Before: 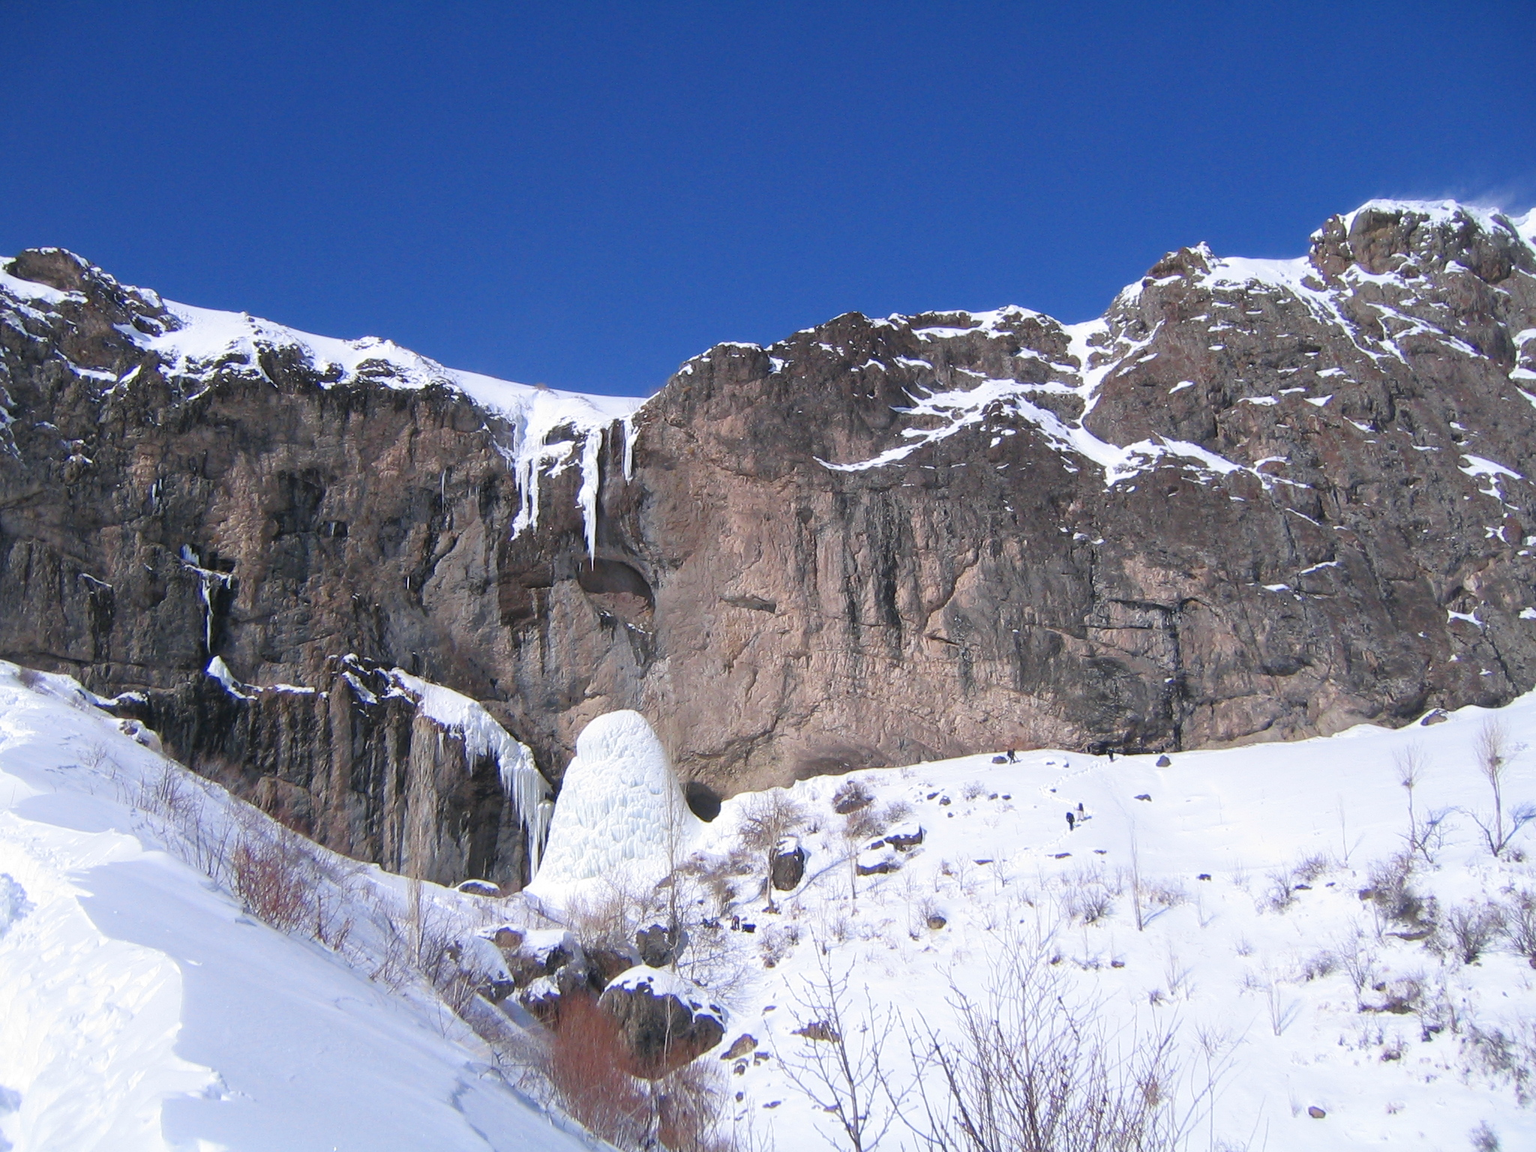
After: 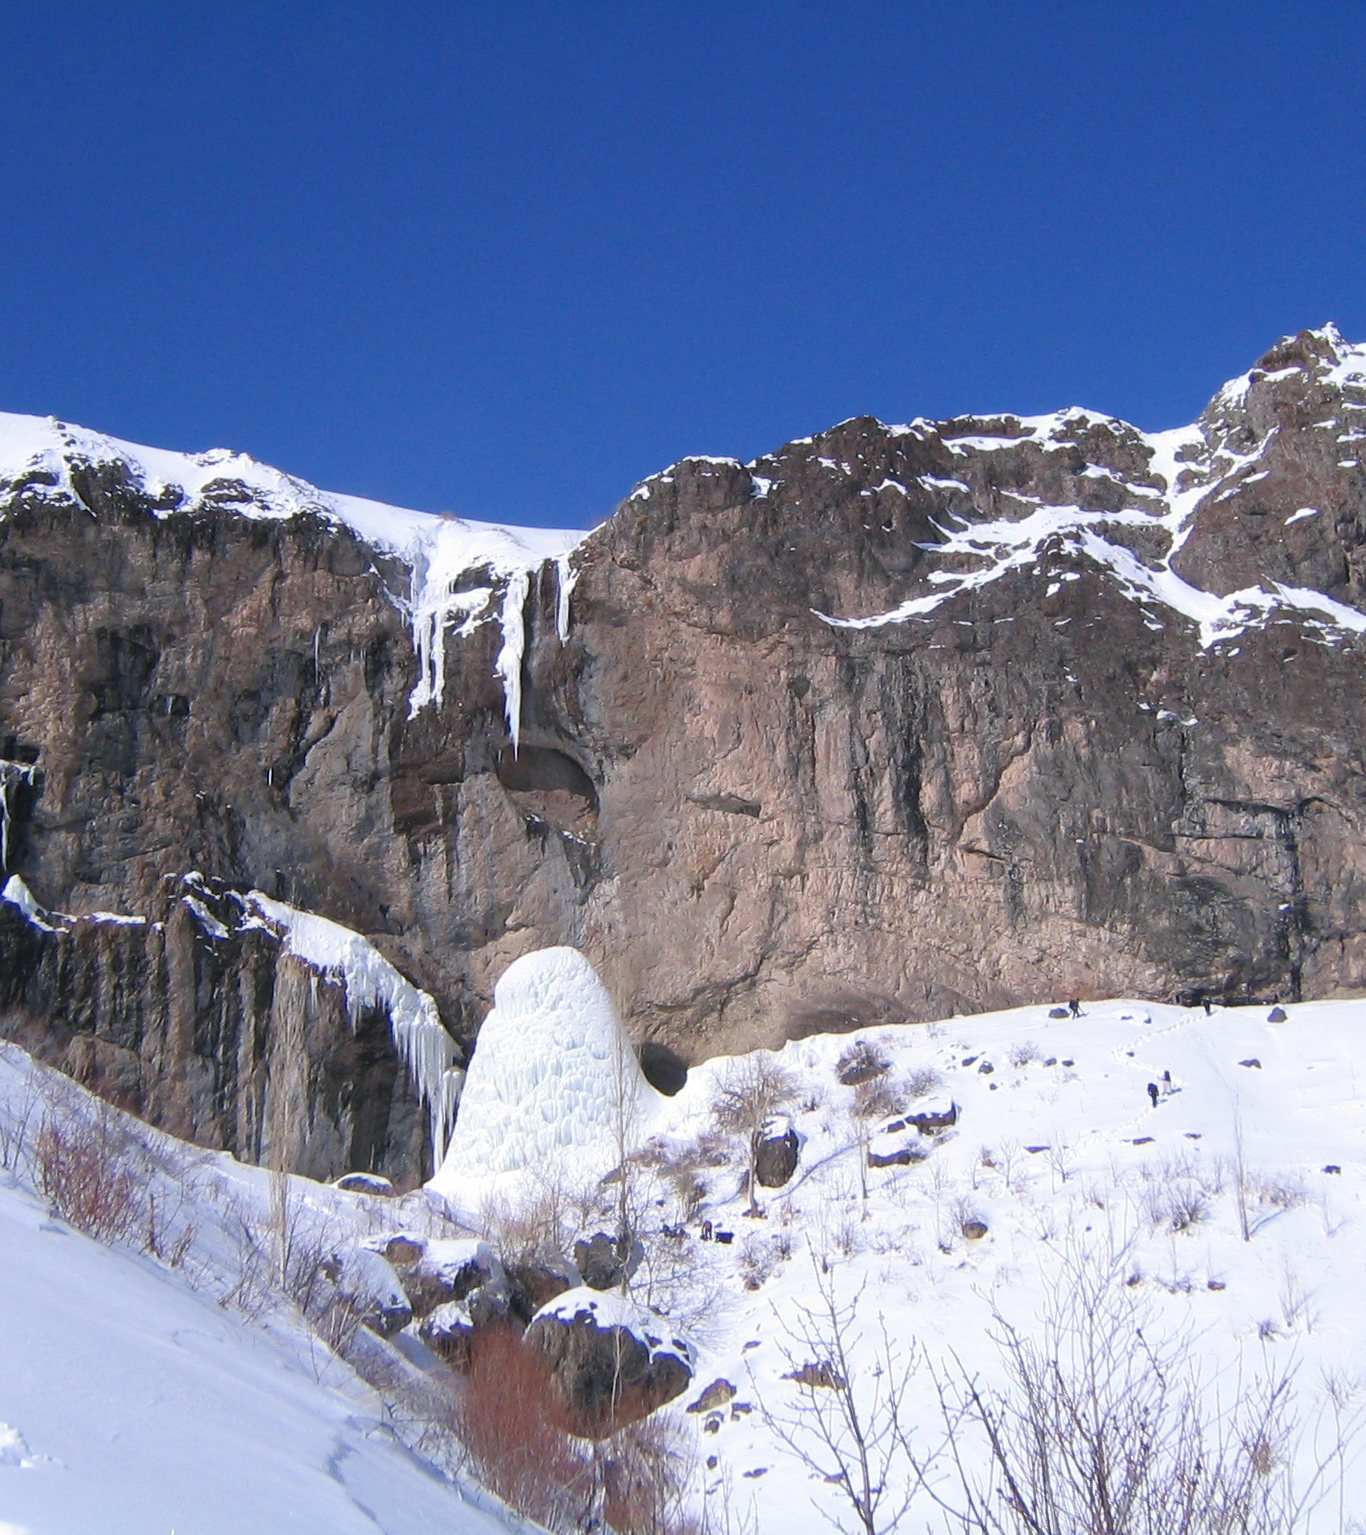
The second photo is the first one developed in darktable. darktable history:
crop and rotate: left 13.391%, right 19.872%
